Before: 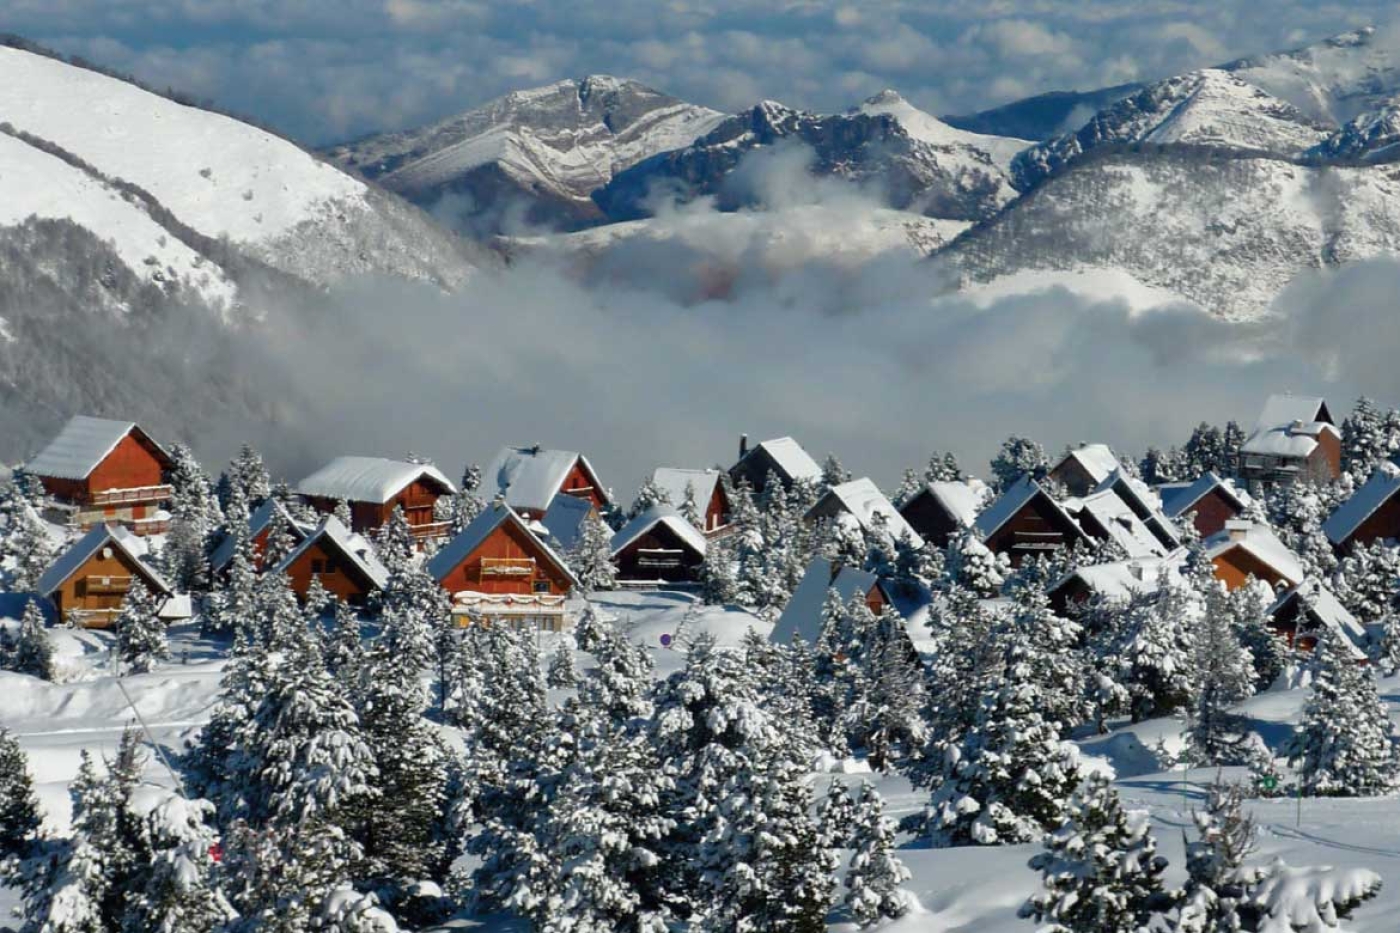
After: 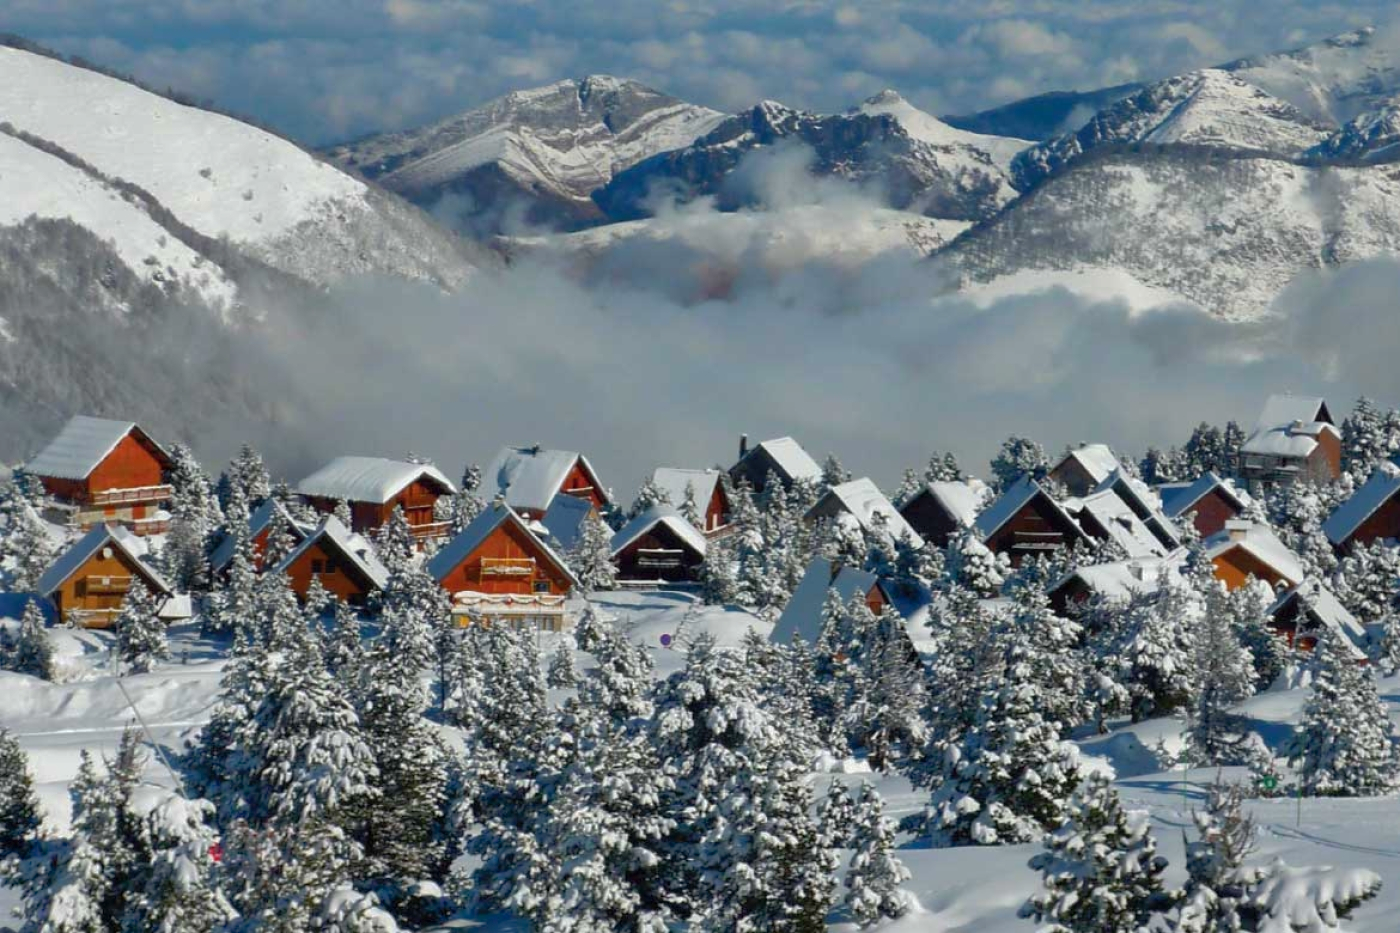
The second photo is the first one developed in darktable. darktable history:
color balance rgb: perceptual saturation grading › global saturation 10.594%
shadows and highlights: on, module defaults
